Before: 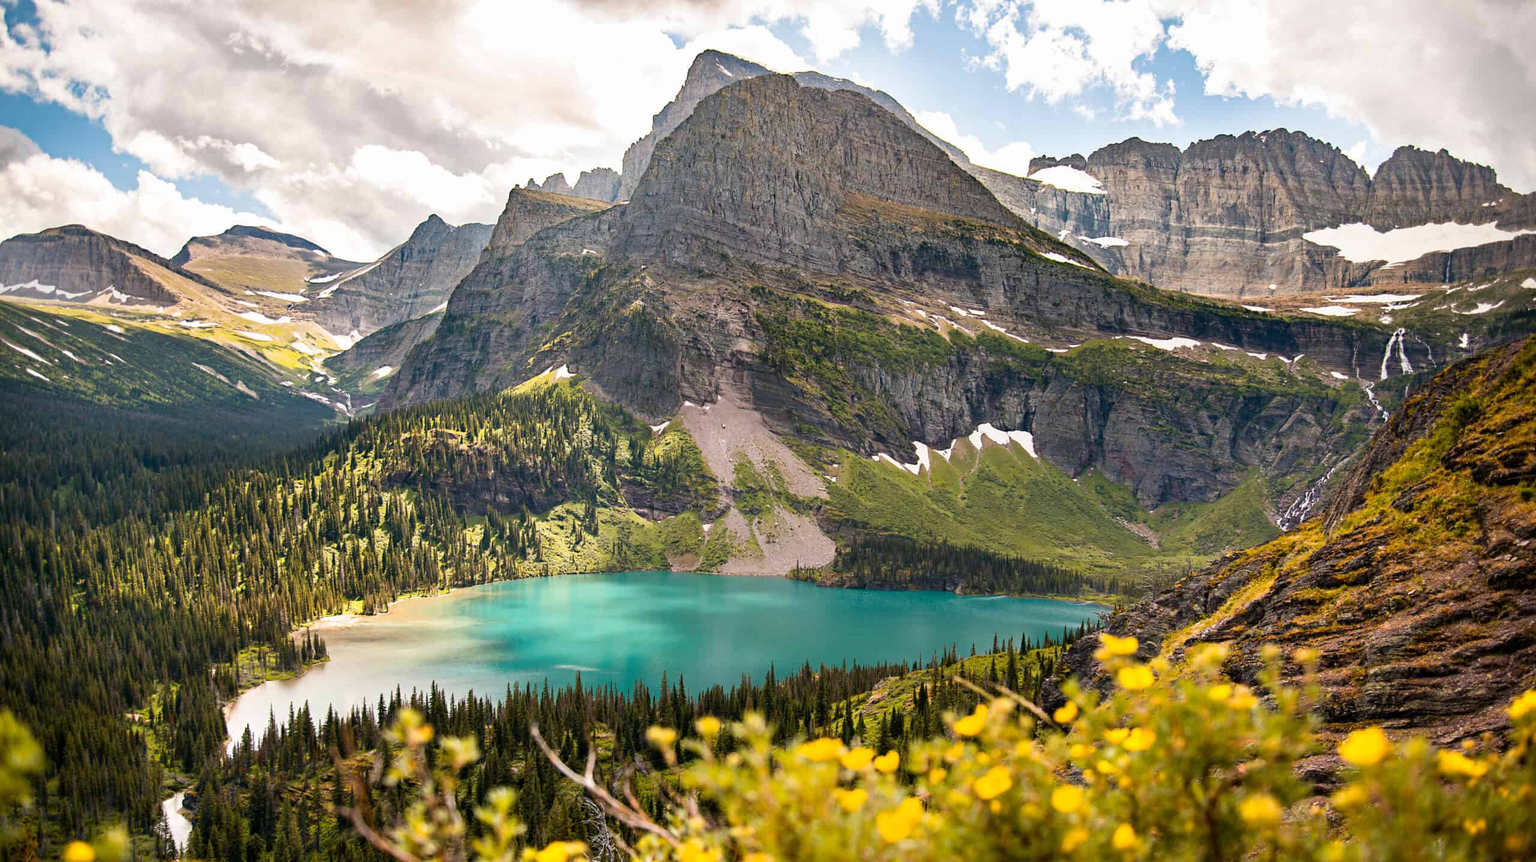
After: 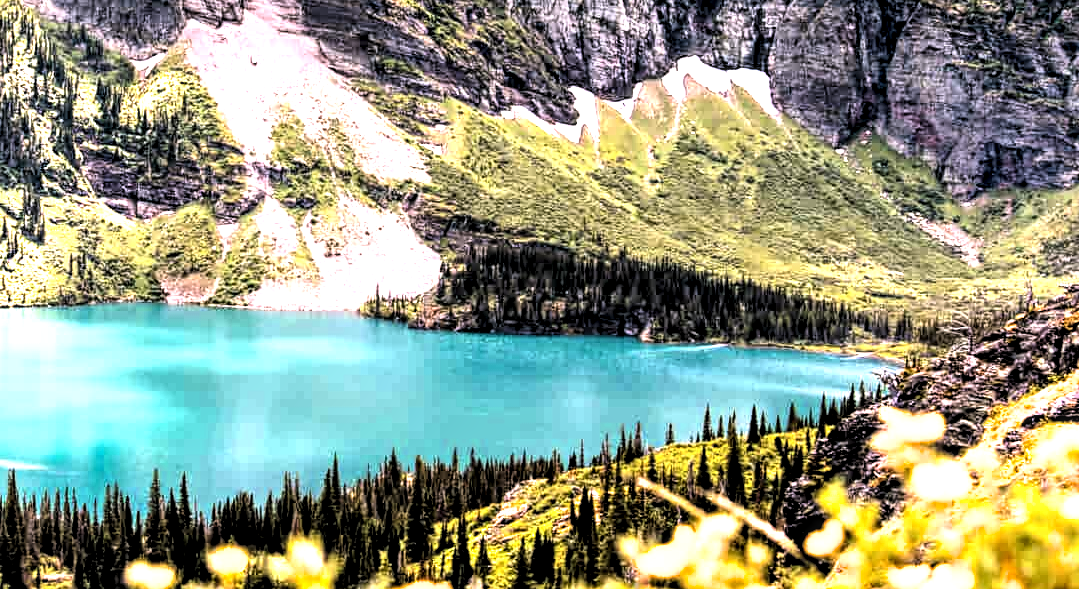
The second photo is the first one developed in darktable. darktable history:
levels: levels [0.129, 0.519, 0.867]
exposure: exposure 1 EV, compensate highlight preservation false
crop: left 37.221%, top 45.169%, right 20.63%, bottom 13.777%
filmic rgb: hardness 4.17, contrast 1.364, color science v6 (2022)
tone equalizer: on, module defaults
white balance: red 1.066, blue 1.119
local contrast: highlights 79%, shadows 56%, detail 175%, midtone range 0.428
